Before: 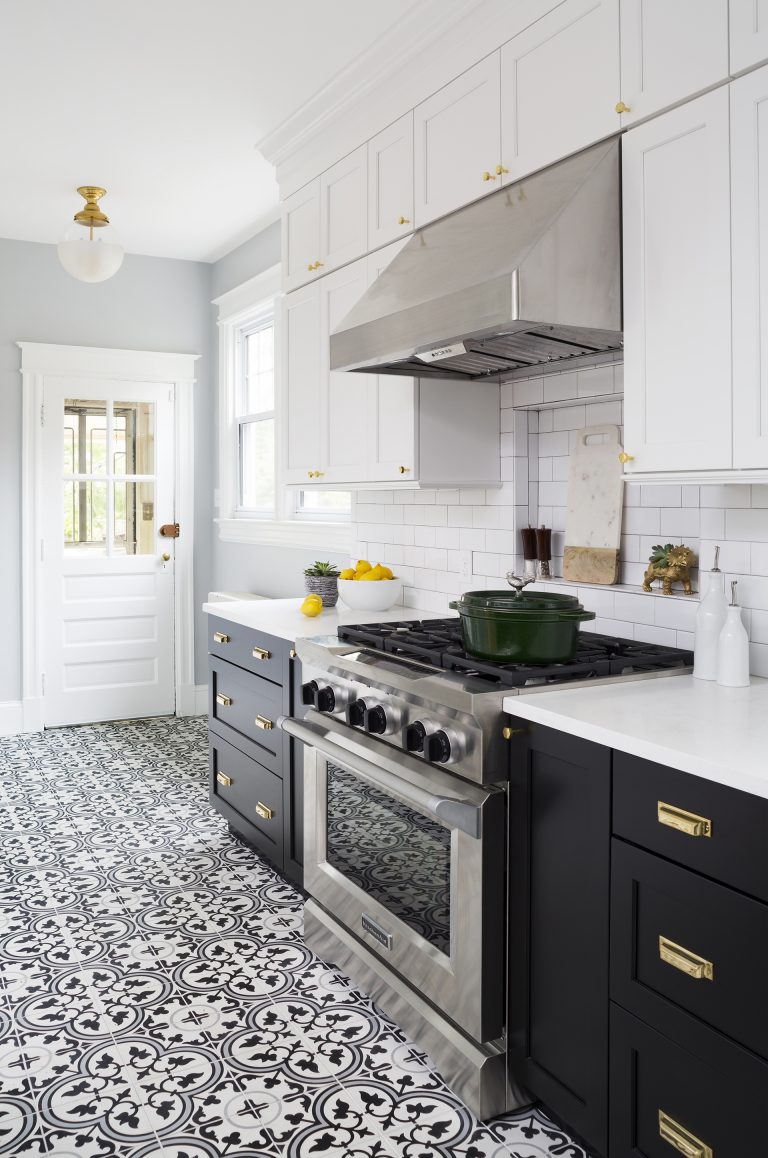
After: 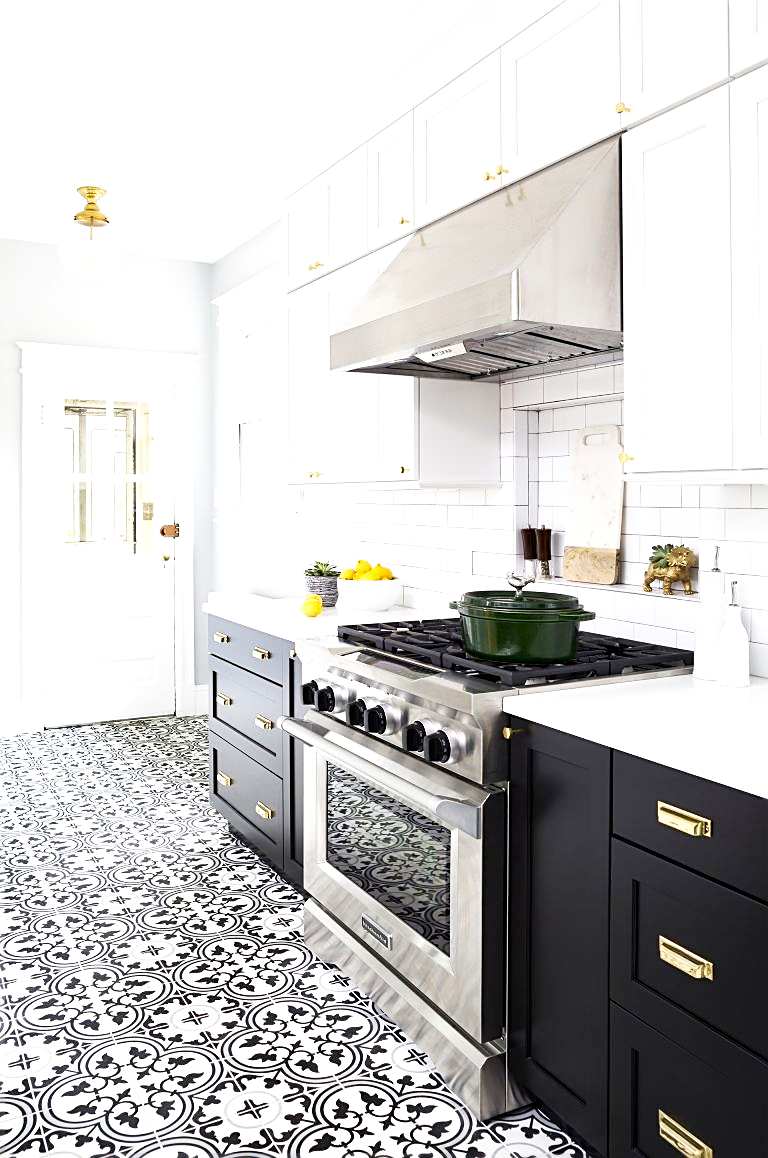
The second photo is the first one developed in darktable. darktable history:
base curve: curves: ch0 [(0, 0) (0.005, 0.002) (0.15, 0.3) (0.4, 0.7) (0.75, 0.95) (1, 1)], preserve colors none
levels: levels [0, 0.474, 0.947]
sharpen: on, module defaults
